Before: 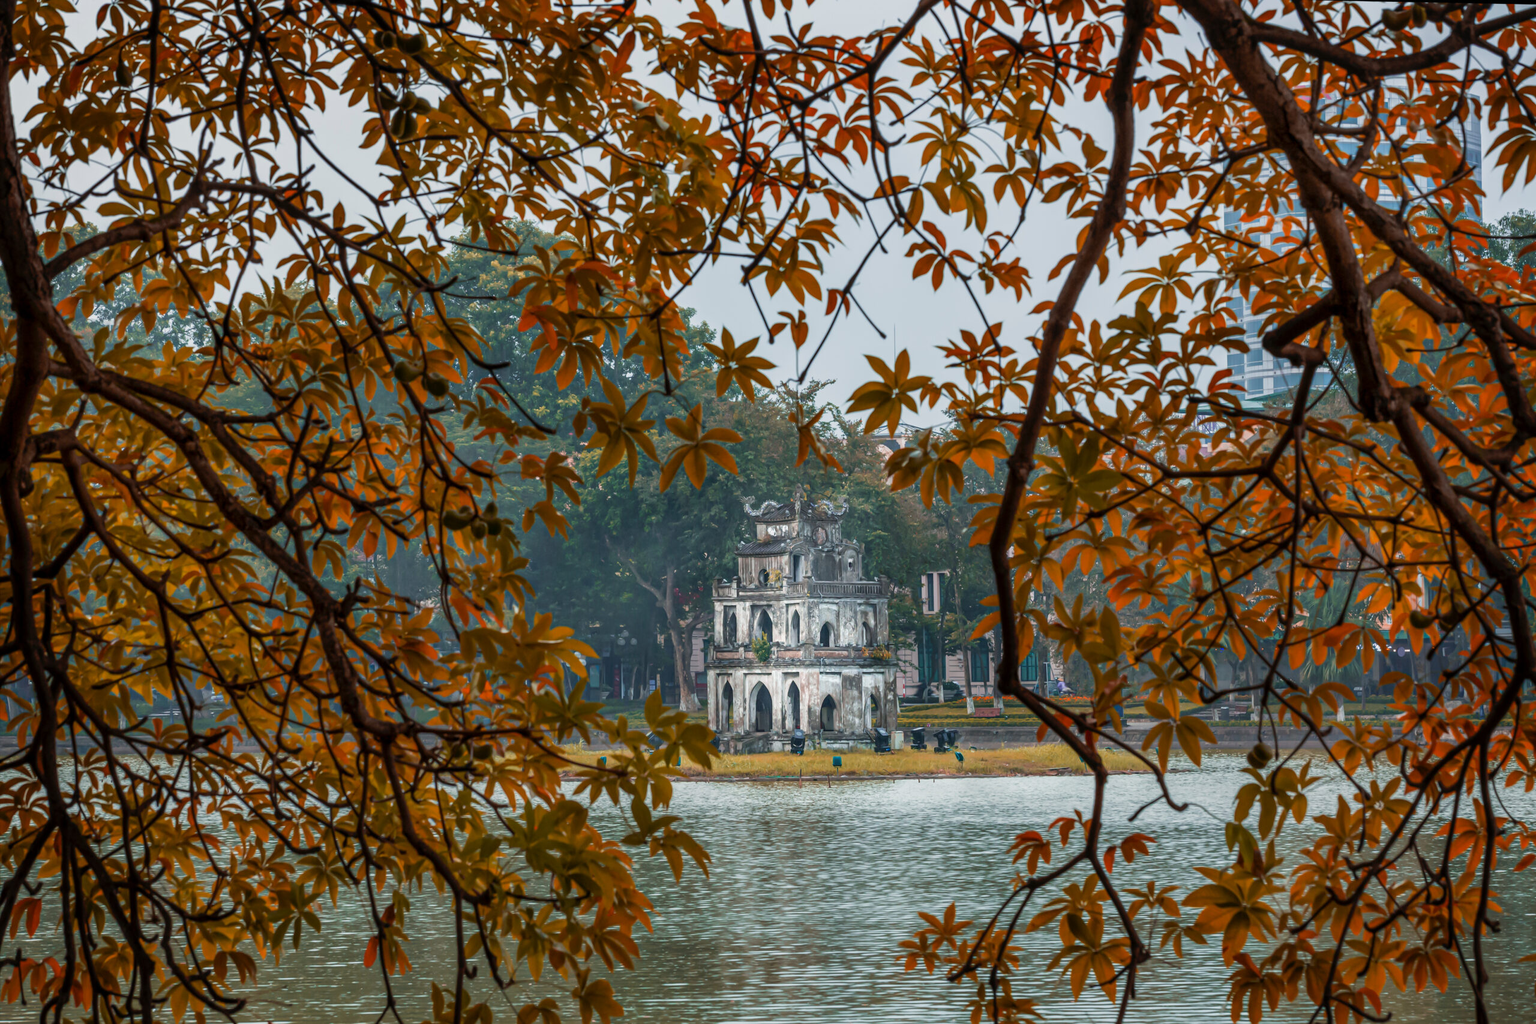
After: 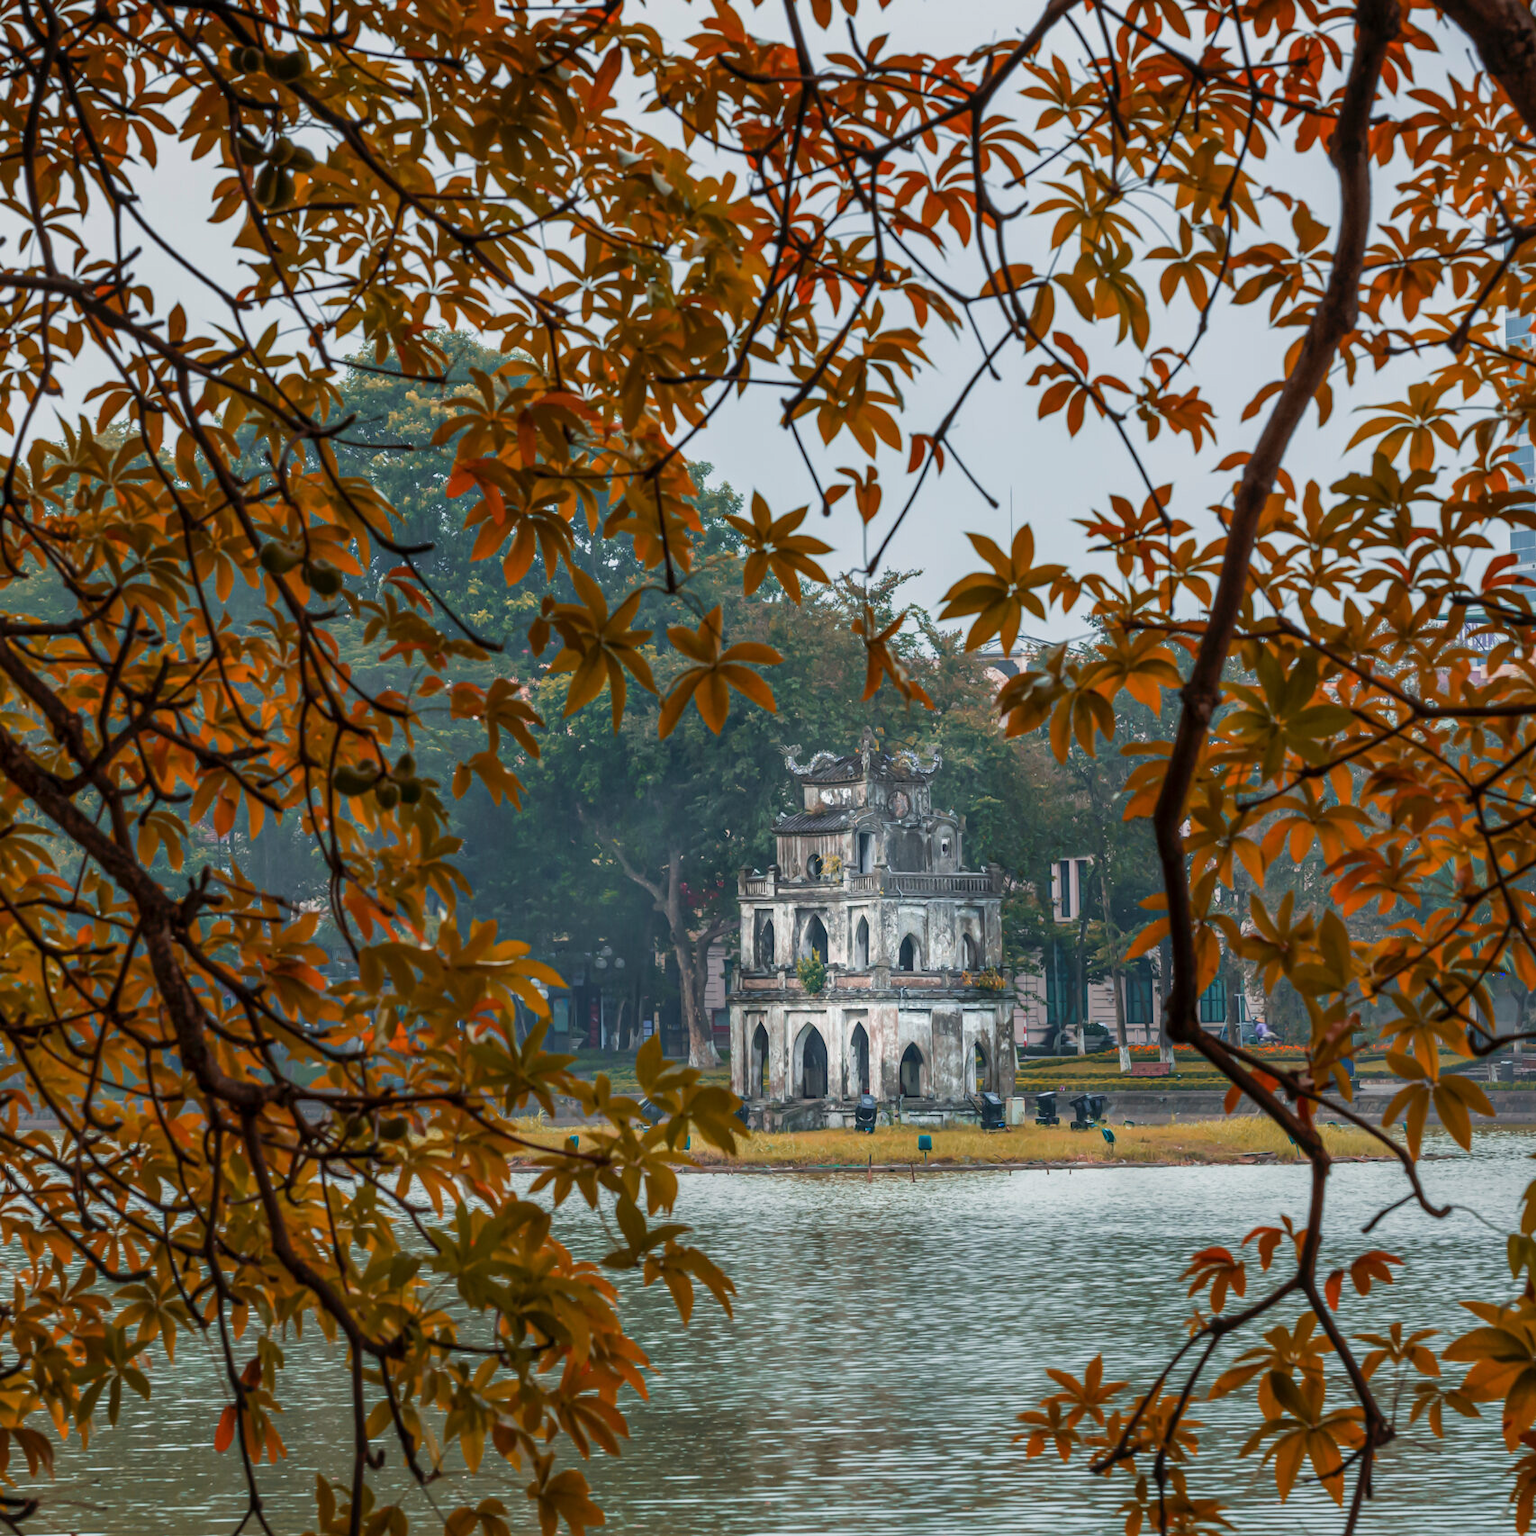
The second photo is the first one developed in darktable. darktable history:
tone equalizer: -7 EV 0.18 EV, -6 EV 0.12 EV, -5 EV 0.08 EV, -4 EV 0.04 EV, -2 EV -0.02 EV, -1 EV -0.04 EV, +0 EV -0.06 EV, luminance estimator HSV value / RGB max
crop and rotate: left 14.385%, right 18.948%
